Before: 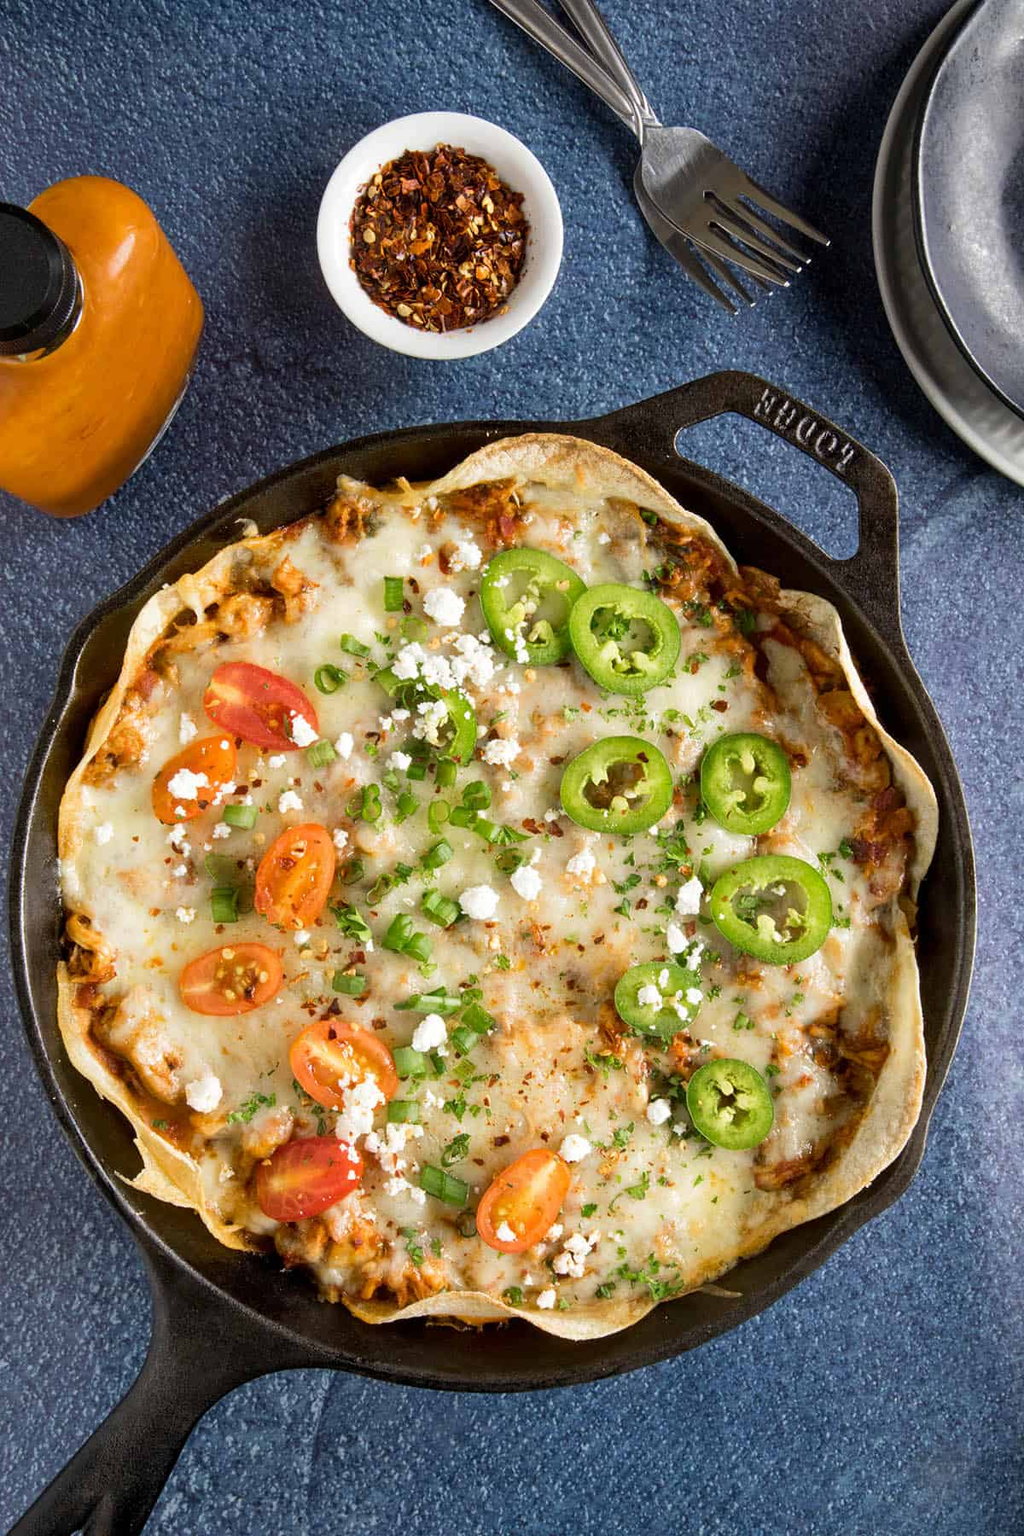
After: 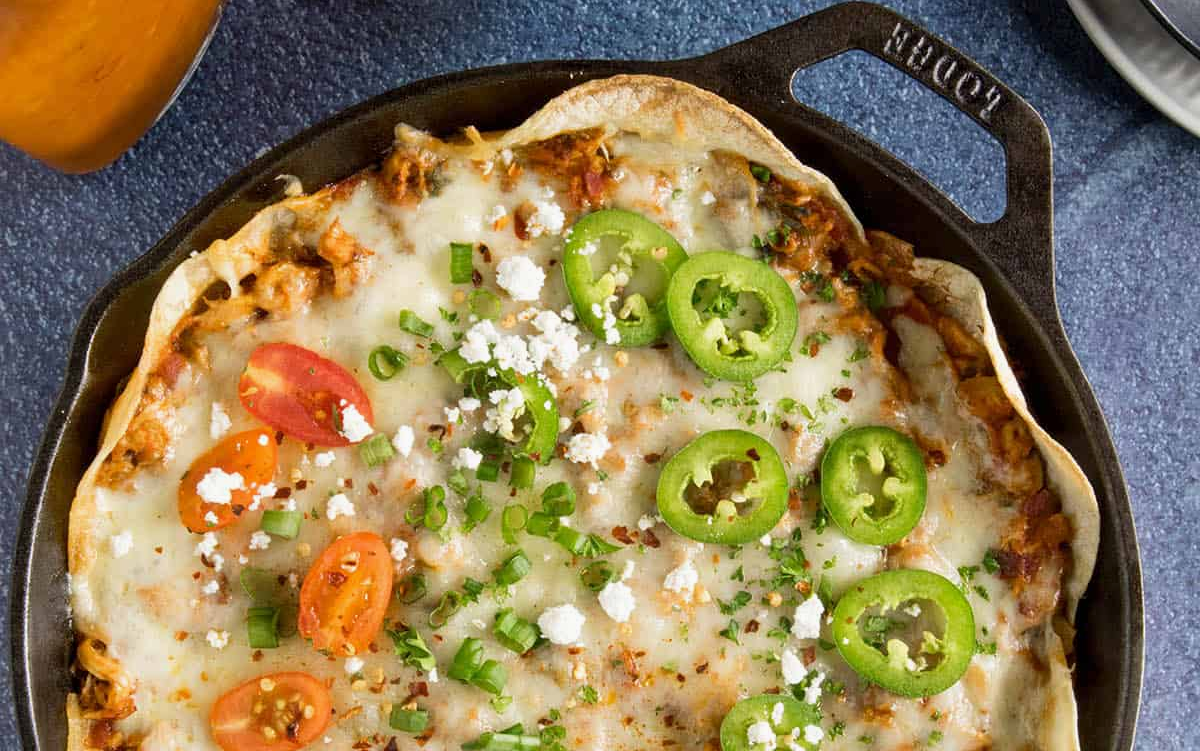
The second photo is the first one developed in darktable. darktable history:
tone equalizer: -7 EV 0.217 EV, -6 EV 0.112 EV, -5 EV 0.106 EV, -4 EV 0.063 EV, -2 EV -0.018 EV, -1 EV -0.062 EV, +0 EV -0.067 EV, mask exposure compensation -0.497 EV
crop and rotate: top 24.102%, bottom 34.164%
